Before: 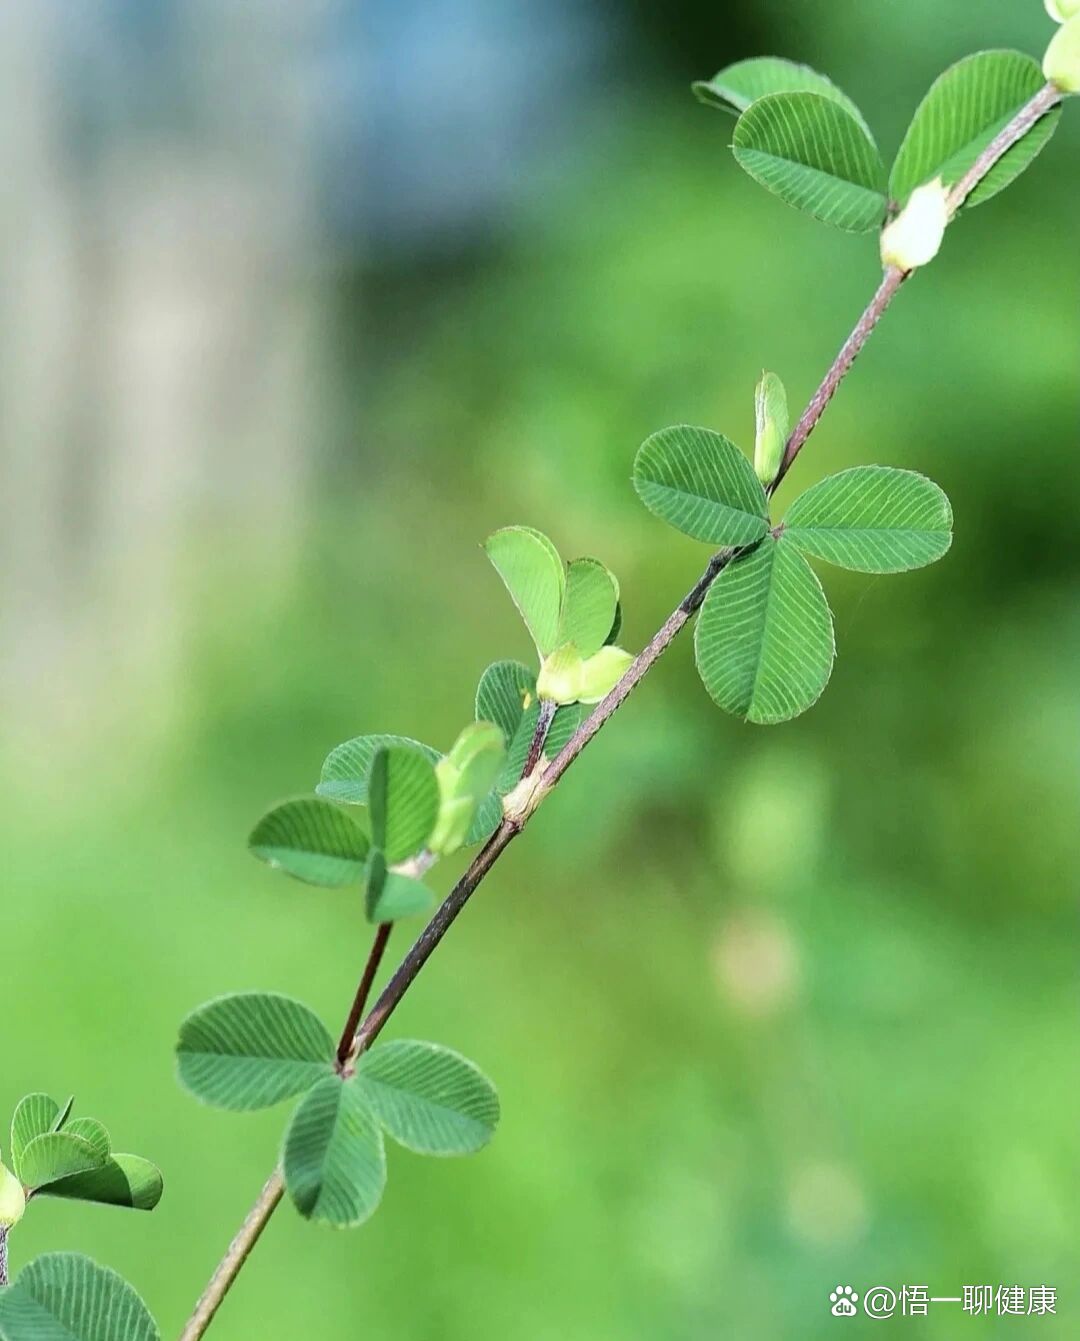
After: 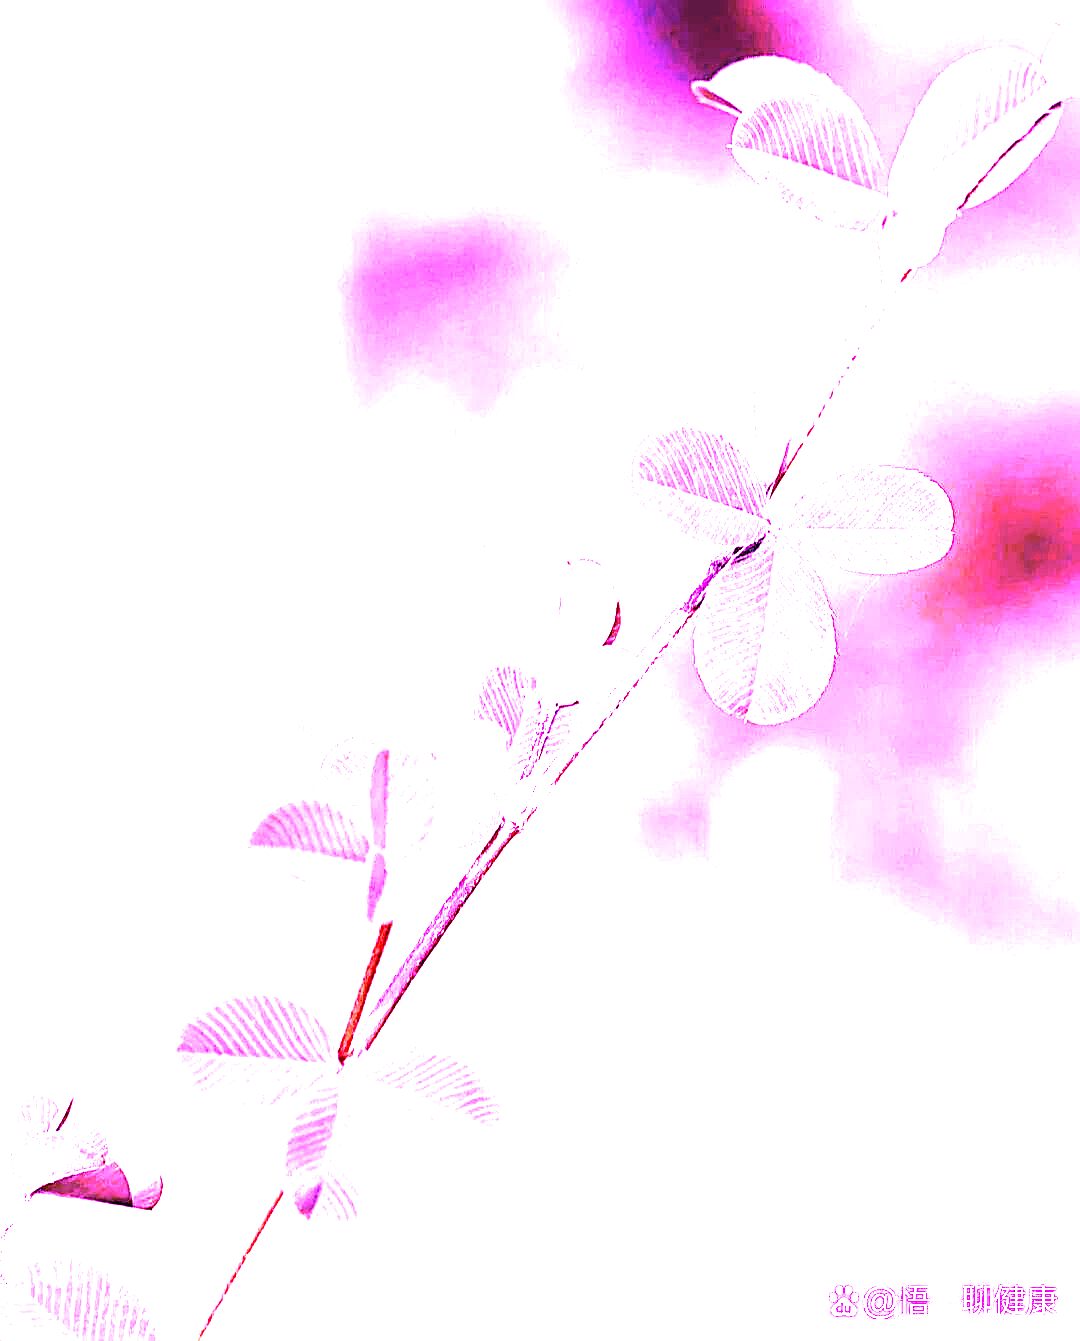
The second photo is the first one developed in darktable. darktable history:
white balance: red 8, blue 8
velvia: on, module defaults
sharpen: on, module defaults
exposure: black level correction 0.009, compensate highlight preservation false
